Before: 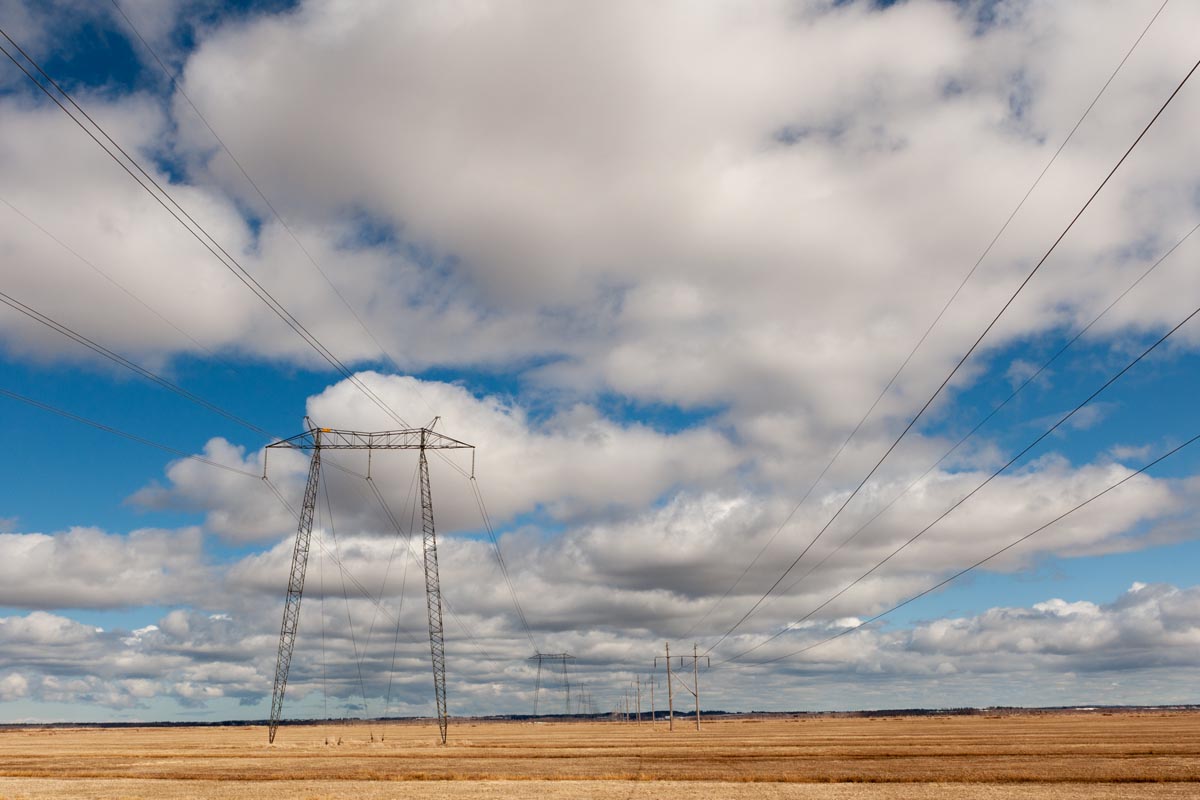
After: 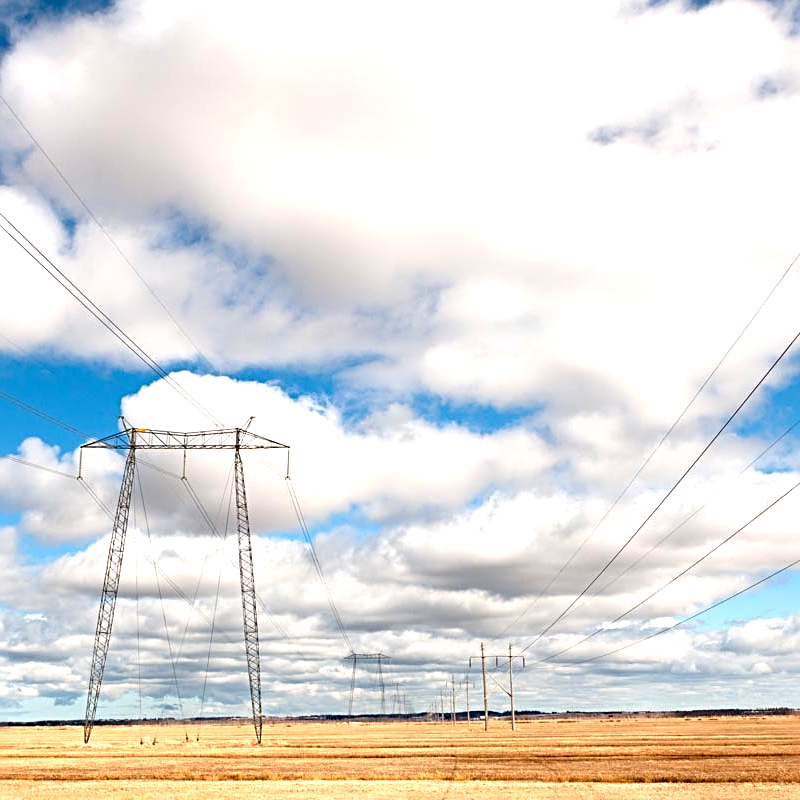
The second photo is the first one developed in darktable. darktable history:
white balance: emerald 1
sharpen: radius 3.119
crop and rotate: left 15.446%, right 17.836%
exposure: black level correction 0.001, exposure 1.116 EV, compensate highlight preservation false
